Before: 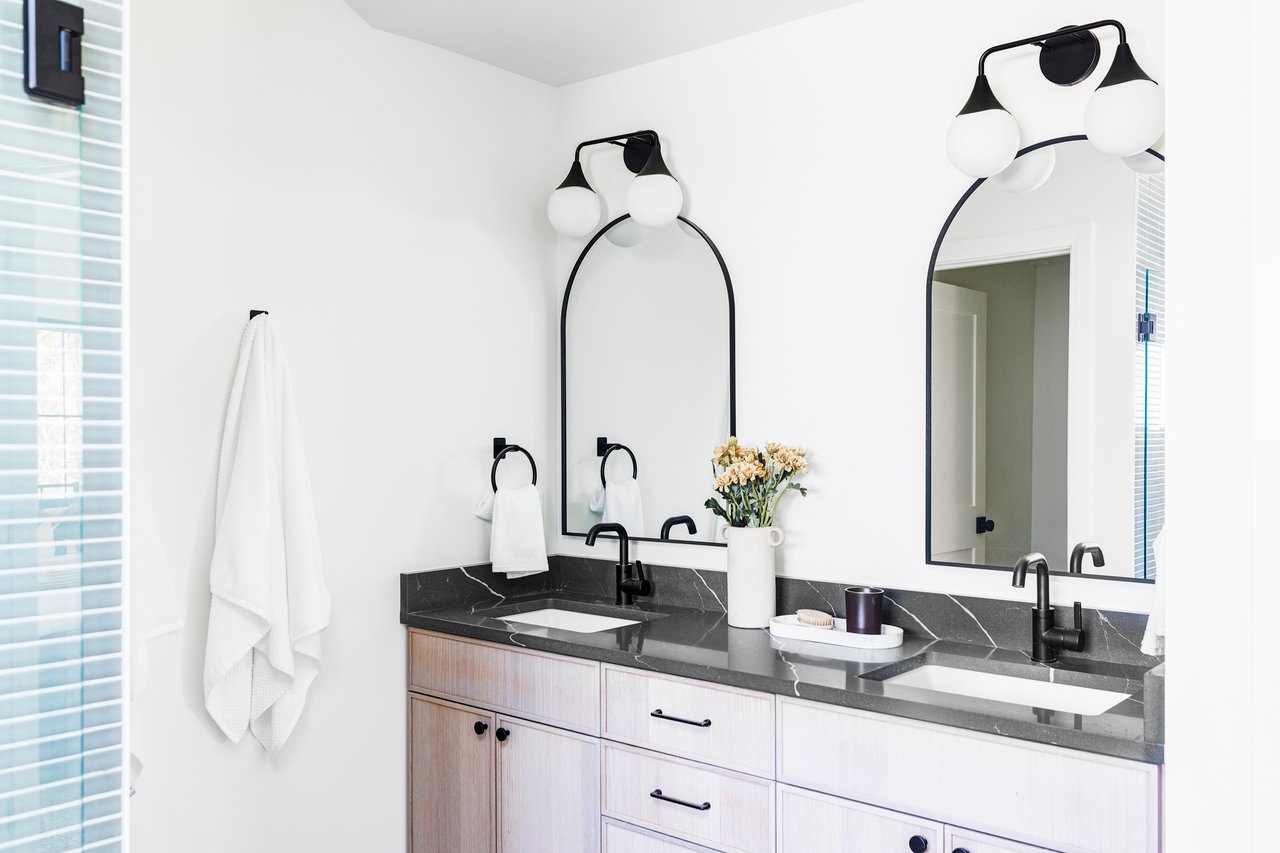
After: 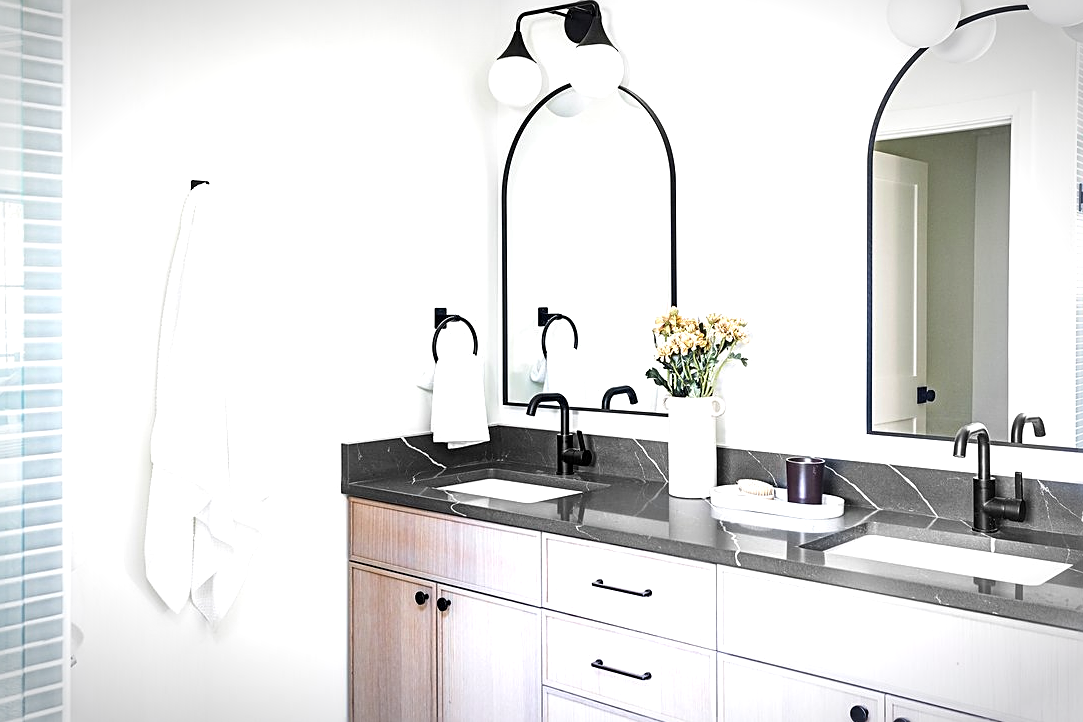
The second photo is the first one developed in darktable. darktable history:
sharpen: on, module defaults
crop and rotate: left 4.683%, top 15.242%, right 10.649%
exposure: exposure 0.603 EV, compensate highlight preservation false
vignetting: automatic ratio true
